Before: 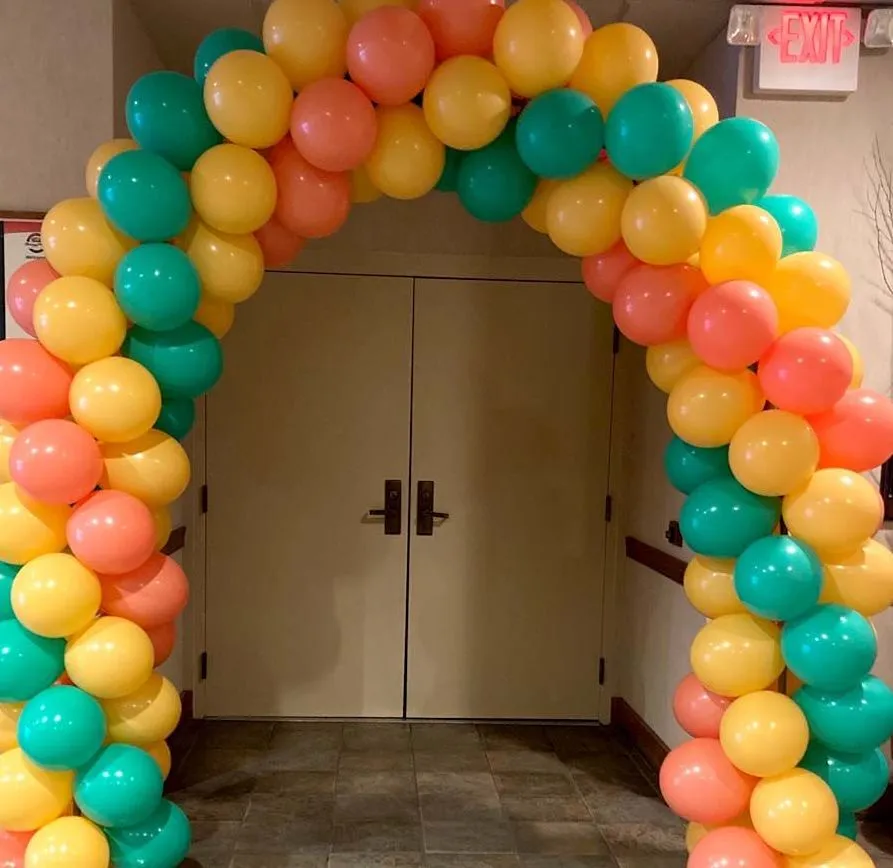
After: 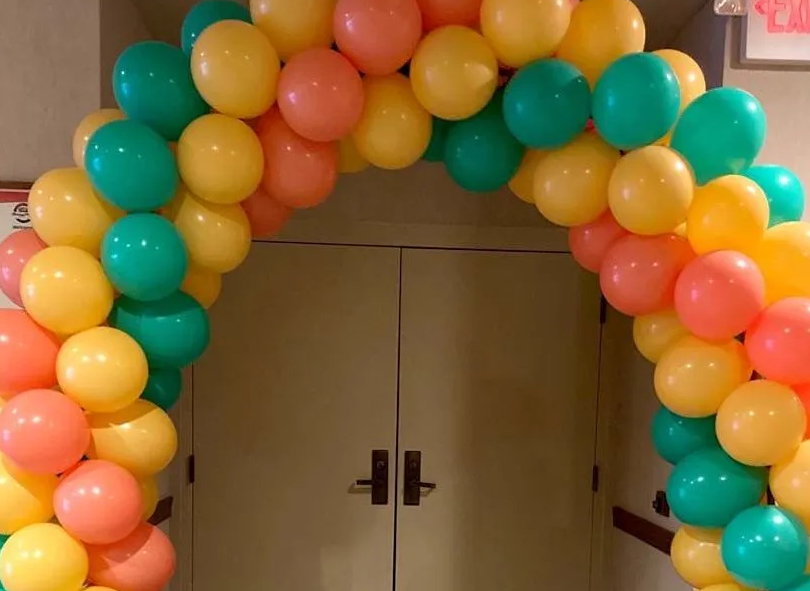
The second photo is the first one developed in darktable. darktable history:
crop: left 1.514%, top 3.461%, right 7.734%, bottom 28.424%
